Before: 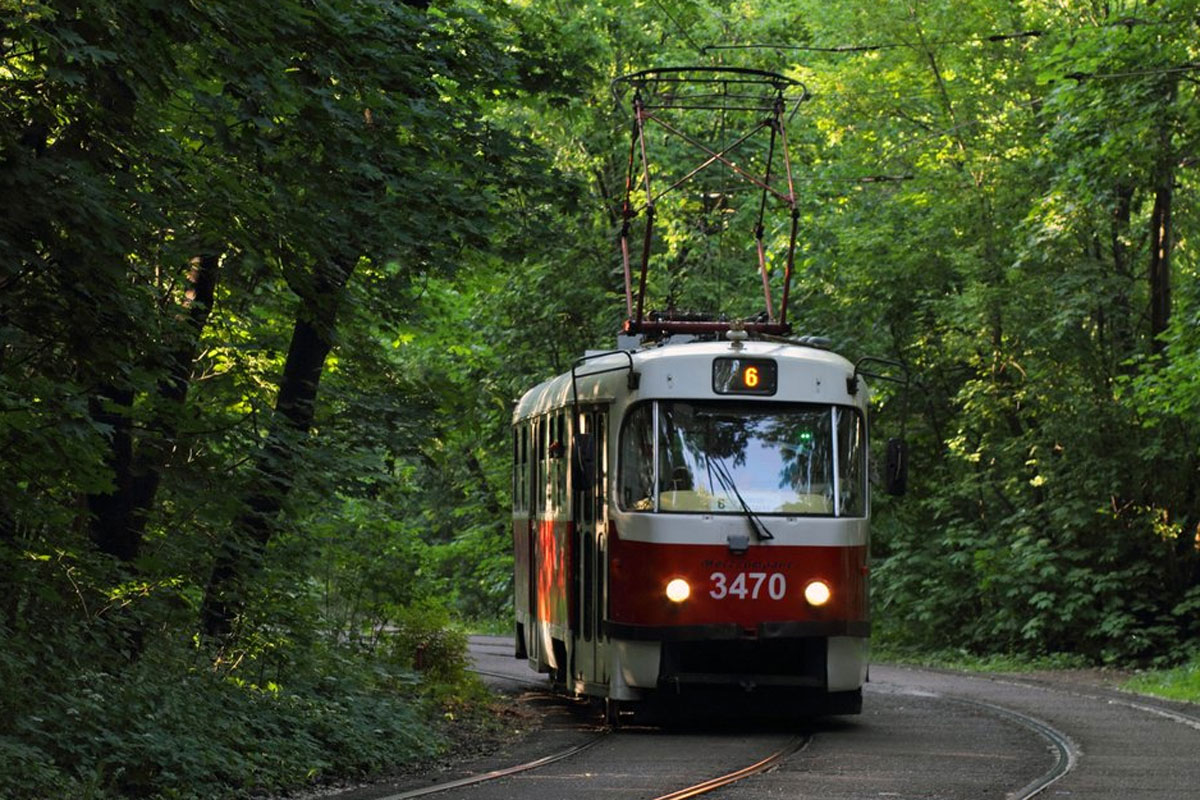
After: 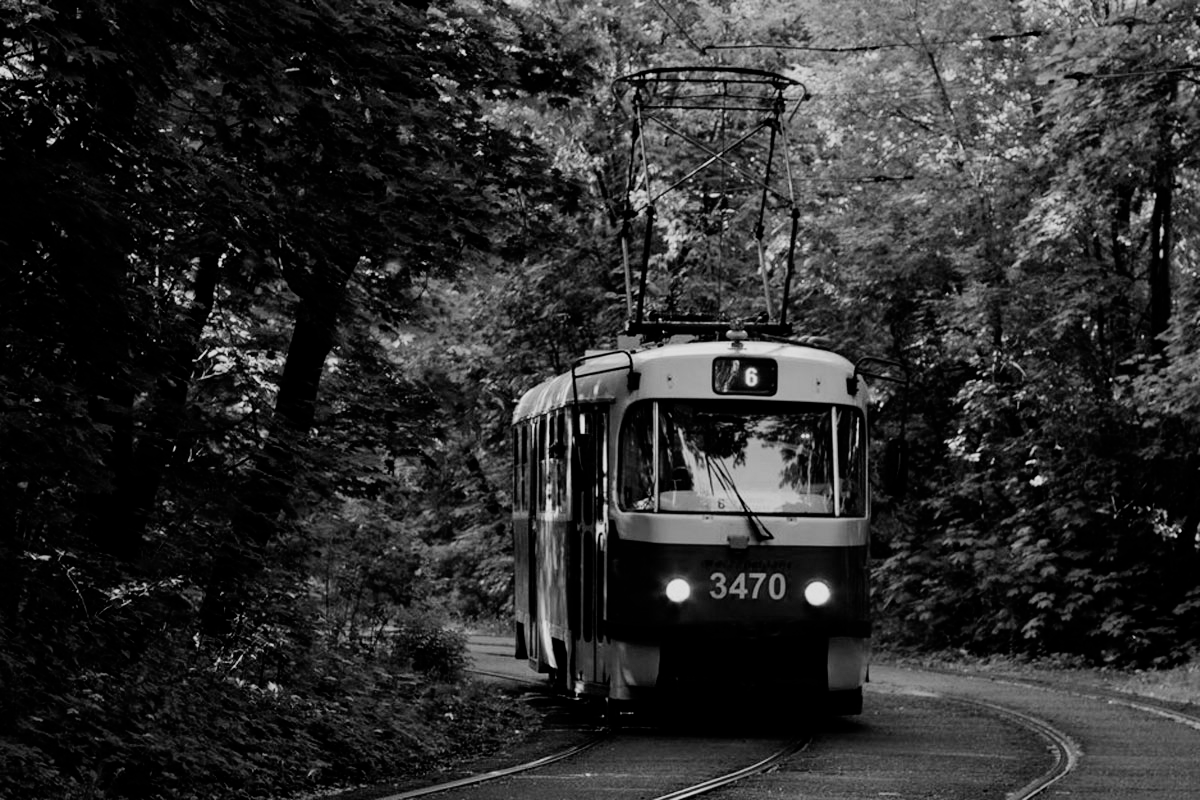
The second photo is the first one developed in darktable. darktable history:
filmic rgb: black relative exposure -5 EV, hardness 2.88, contrast 1.3, highlights saturation mix -30%
monochrome: a 16.06, b 15.48, size 1
